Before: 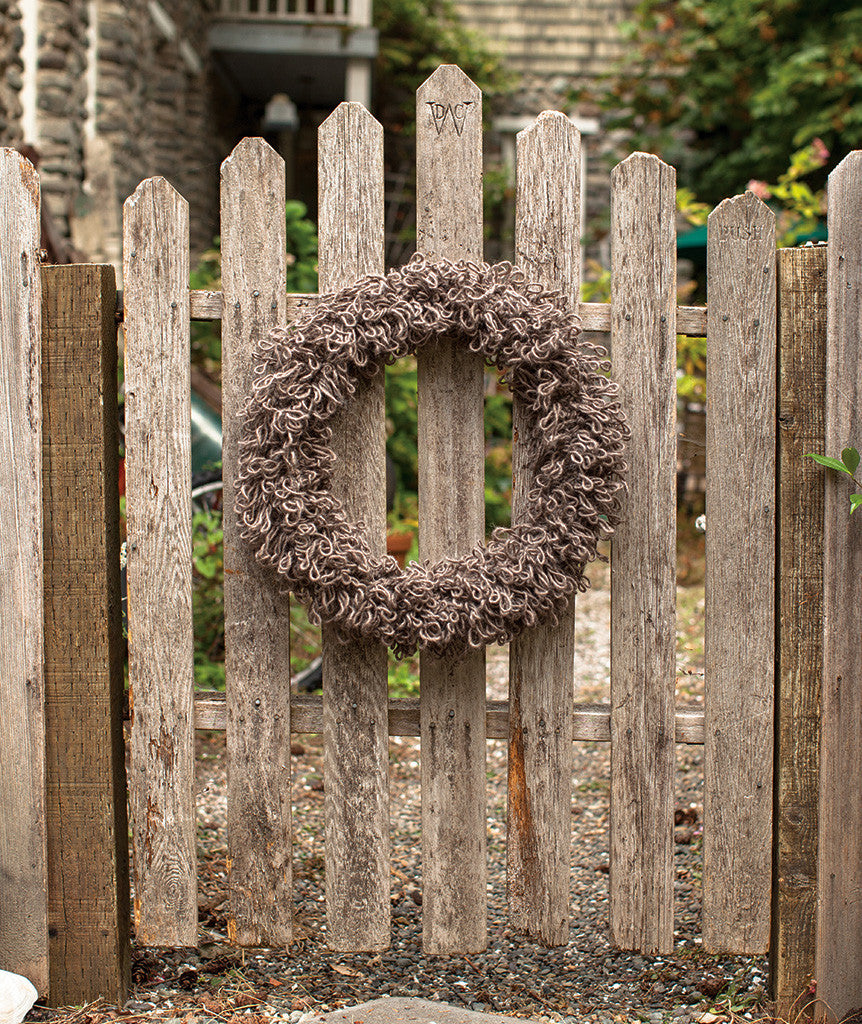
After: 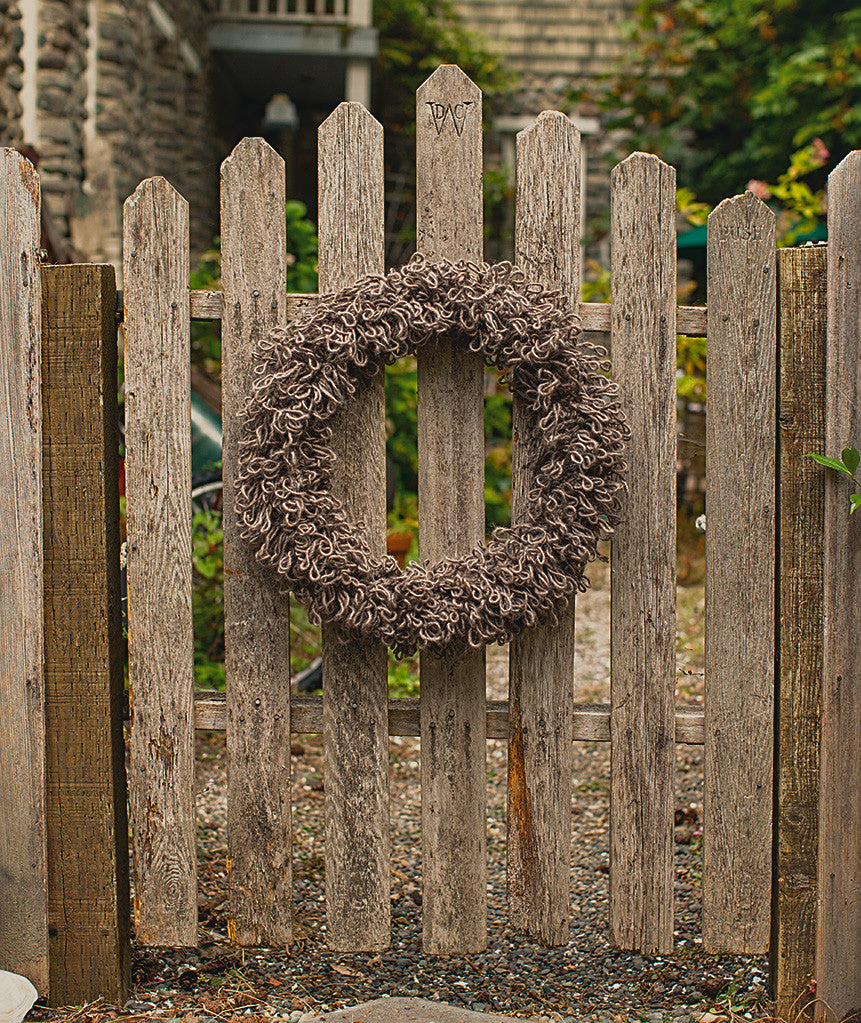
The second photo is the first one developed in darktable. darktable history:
sharpen: on, module defaults
exposure: black level correction 0, exposure -0.721 EV, compensate highlight preservation false
color balance rgb: shadows lift › chroma 2%, shadows lift › hue 219.6°, power › hue 313.2°, highlights gain › chroma 3%, highlights gain › hue 75.6°, global offset › luminance 0.5%, perceptual saturation grading › global saturation 15.33%, perceptual saturation grading › highlights -19.33%, perceptual saturation grading › shadows 20%, global vibrance 20%
shadows and highlights: radius 133.83, soften with gaussian
